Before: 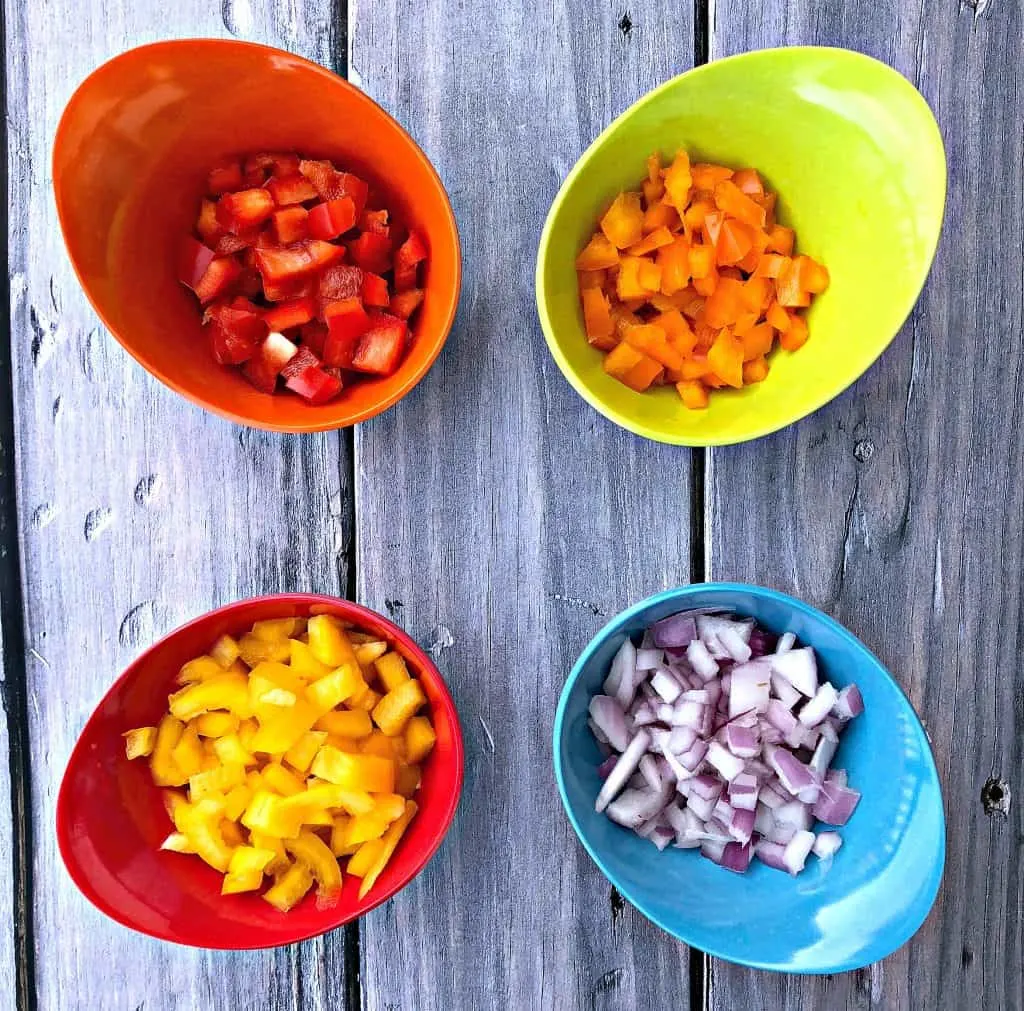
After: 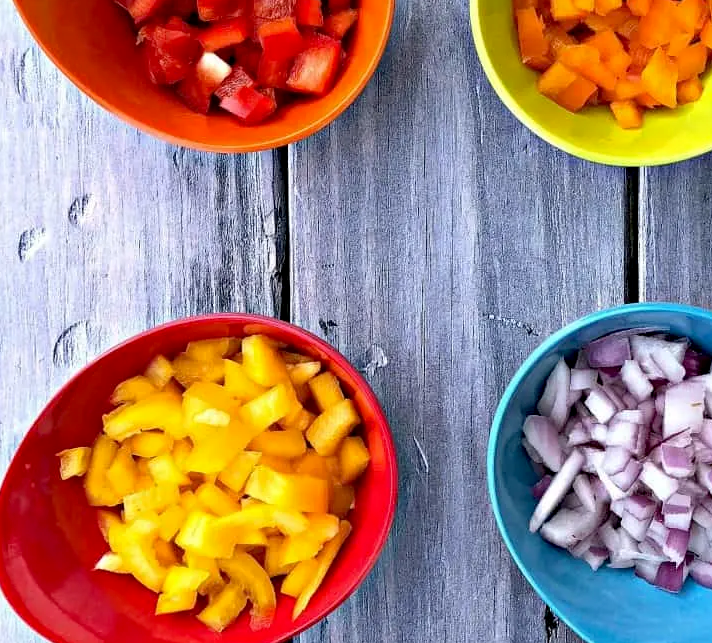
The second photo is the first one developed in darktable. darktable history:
exposure: black level correction 0.005, exposure 0.017 EV, compensate exposure bias true, compensate highlight preservation false
crop: left 6.491%, top 27.745%, right 23.927%, bottom 8.617%
